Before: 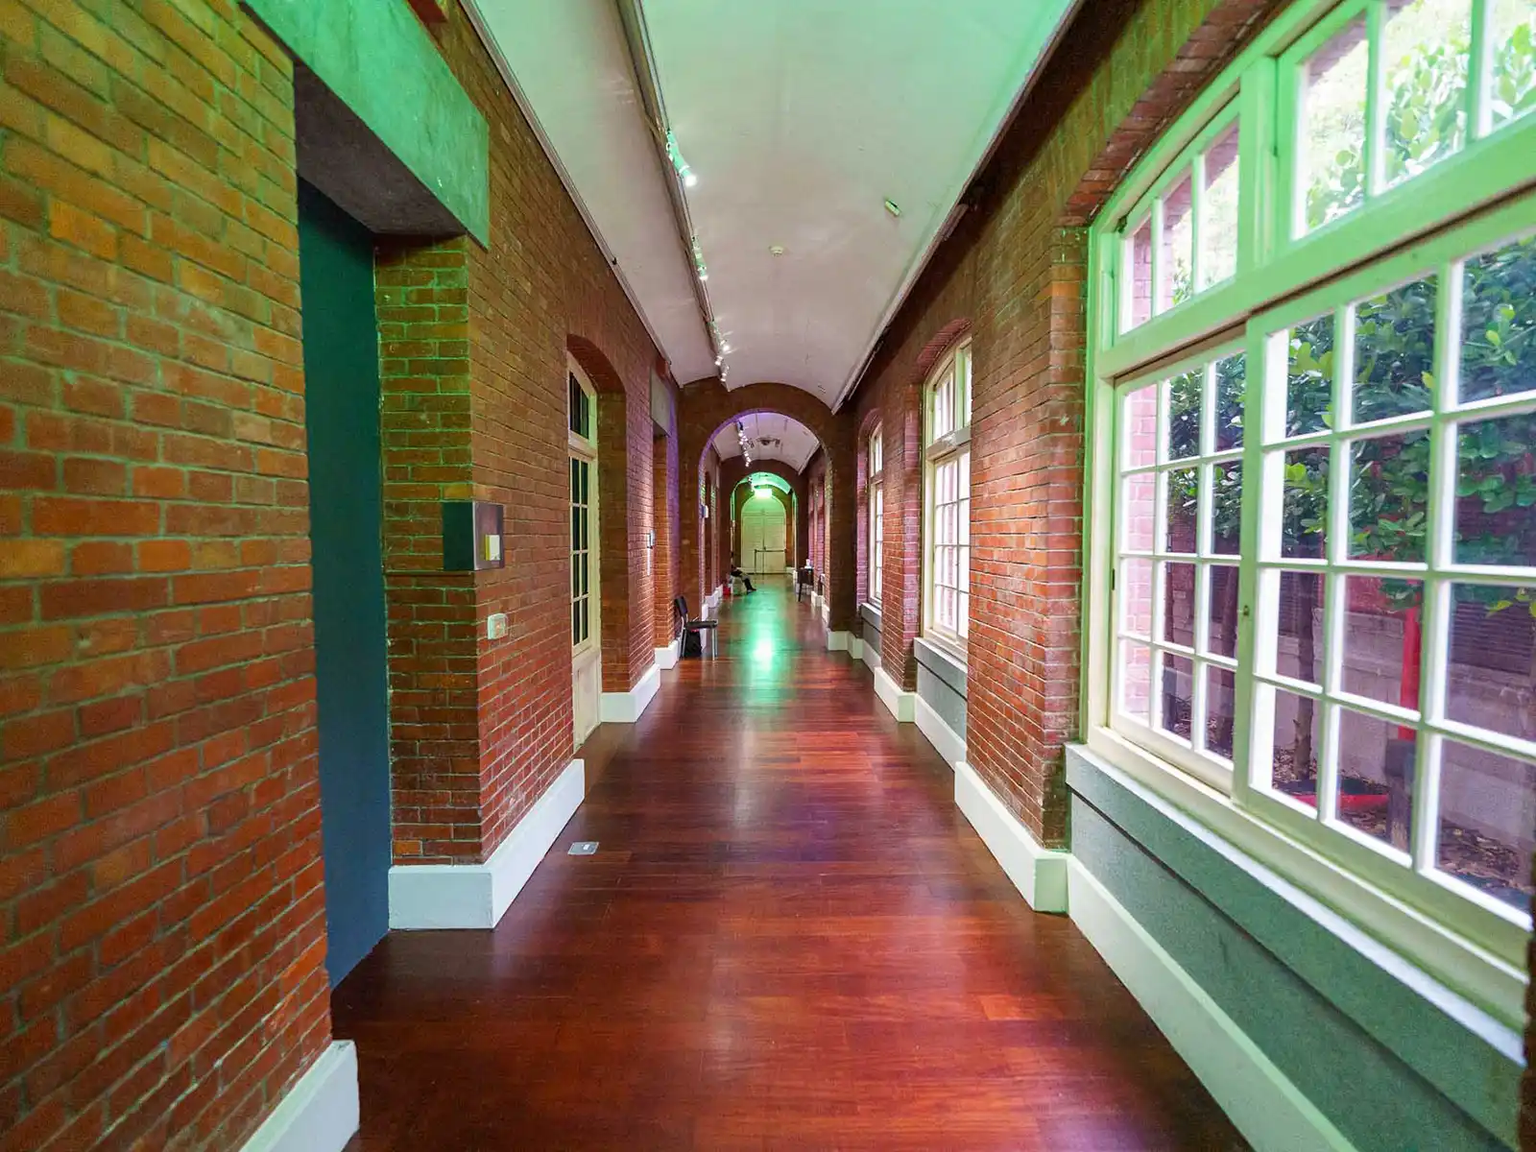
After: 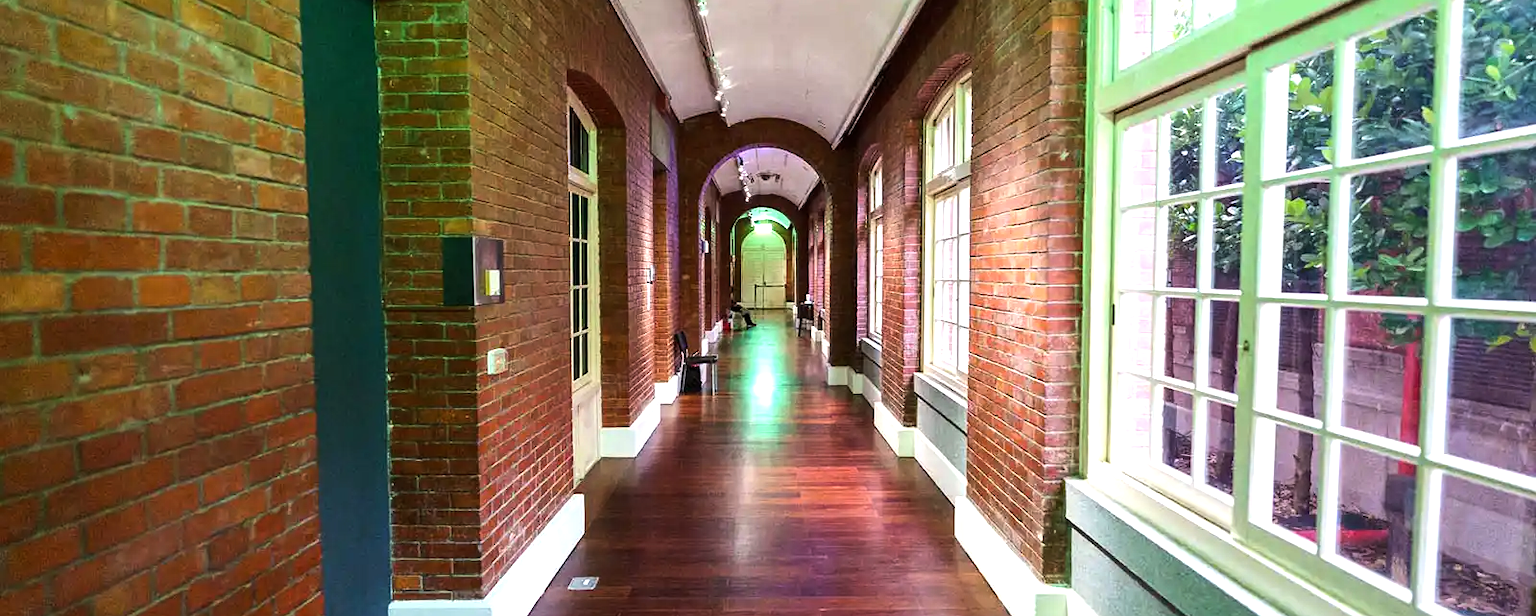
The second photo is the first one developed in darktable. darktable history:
color balance: on, module defaults
crop and rotate: top 23.043%, bottom 23.437%
tone equalizer: -8 EV -0.75 EV, -7 EV -0.7 EV, -6 EV -0.6 EV, -5 EV -0.4 EV, -3 EV 0.4 EV, -2 EV 0.6 EV, -1 EV 0.7 EV, +0 EV 0.75 EV, edges refinement/feathering 500, mask exposure compensation -1.57 EV, preserve details no
